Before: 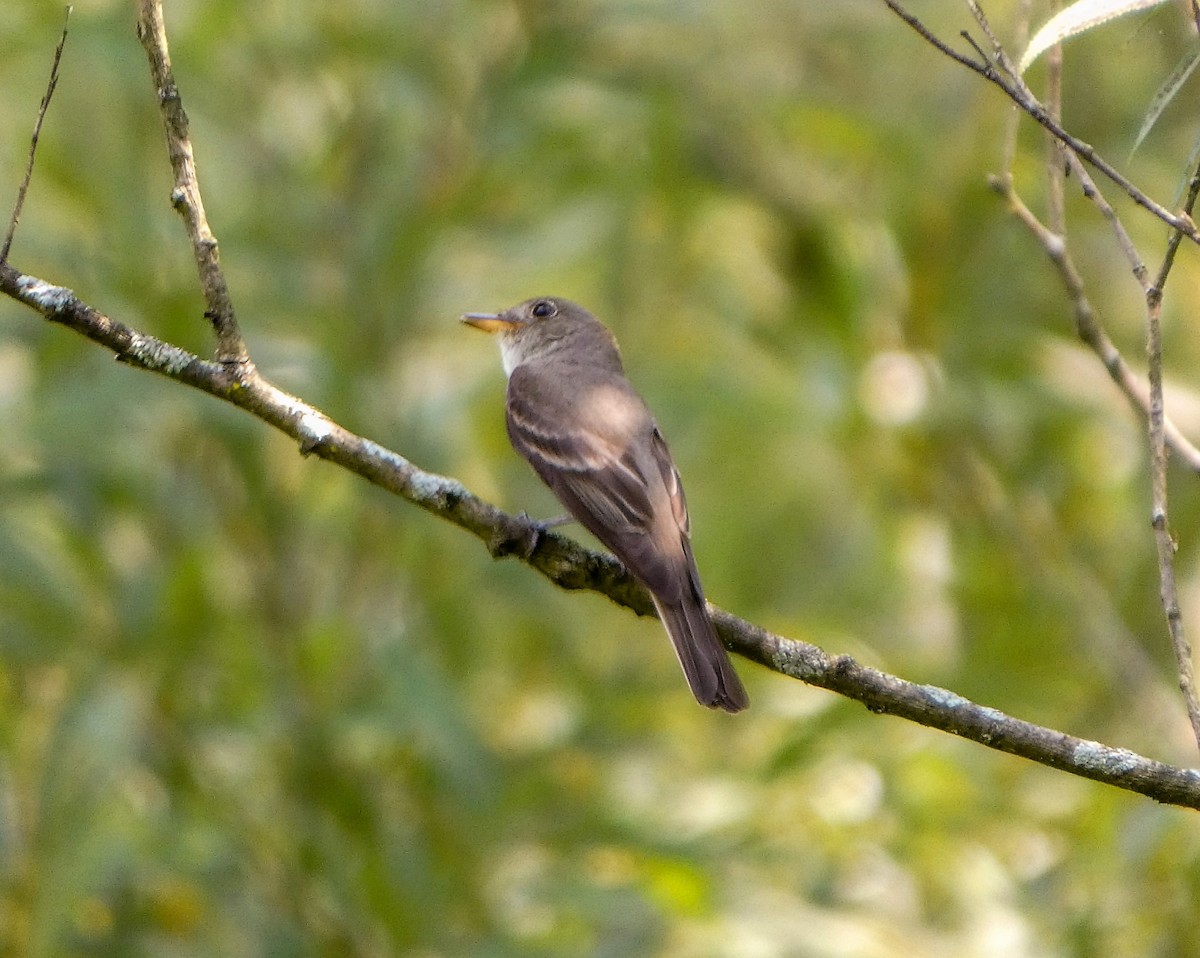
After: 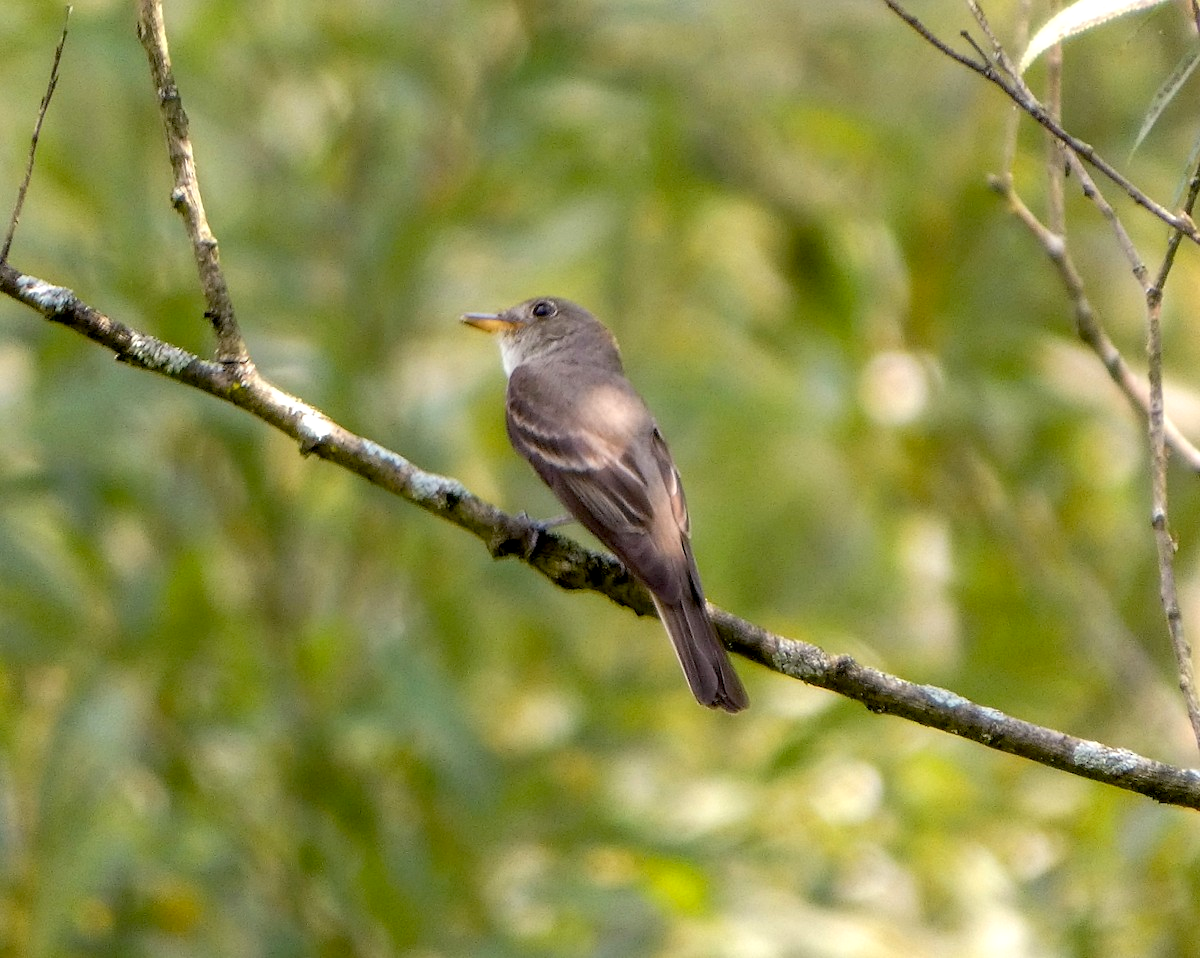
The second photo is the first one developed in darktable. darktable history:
exposure: black level correction 0.007, exposure 0.159 EV, compensate highlight preservation false
